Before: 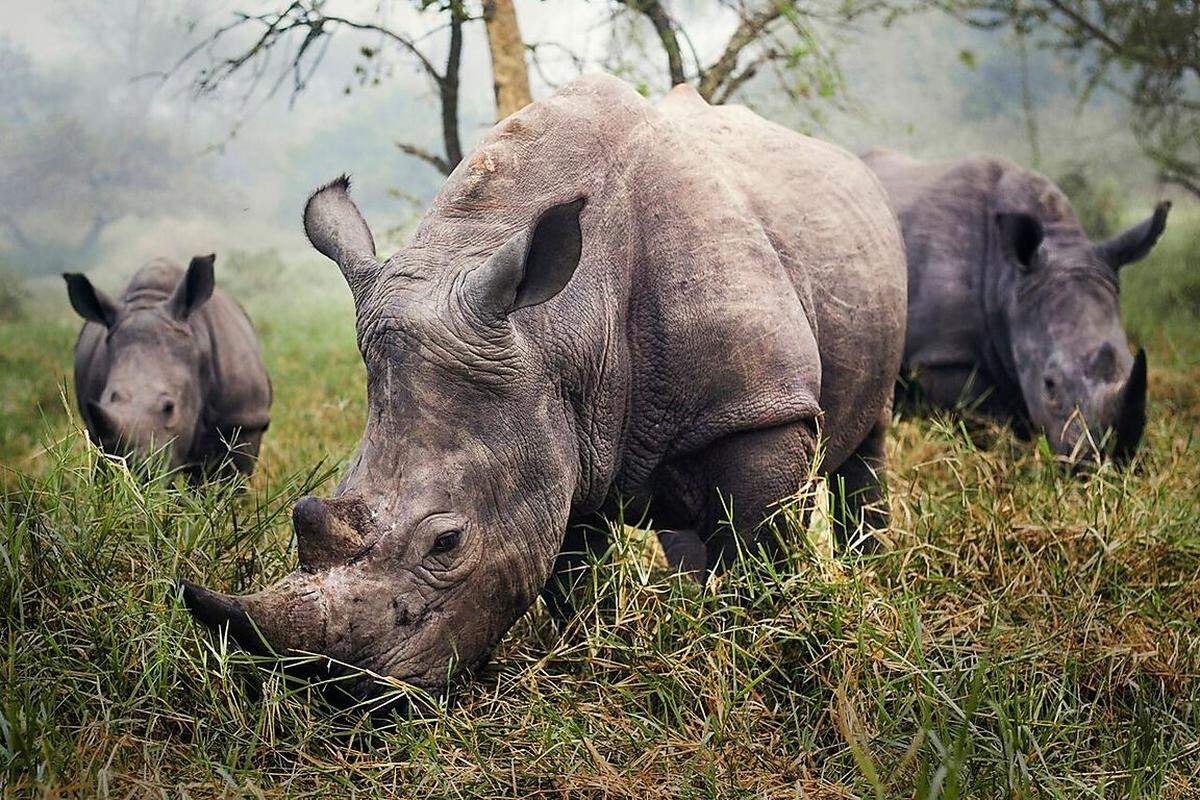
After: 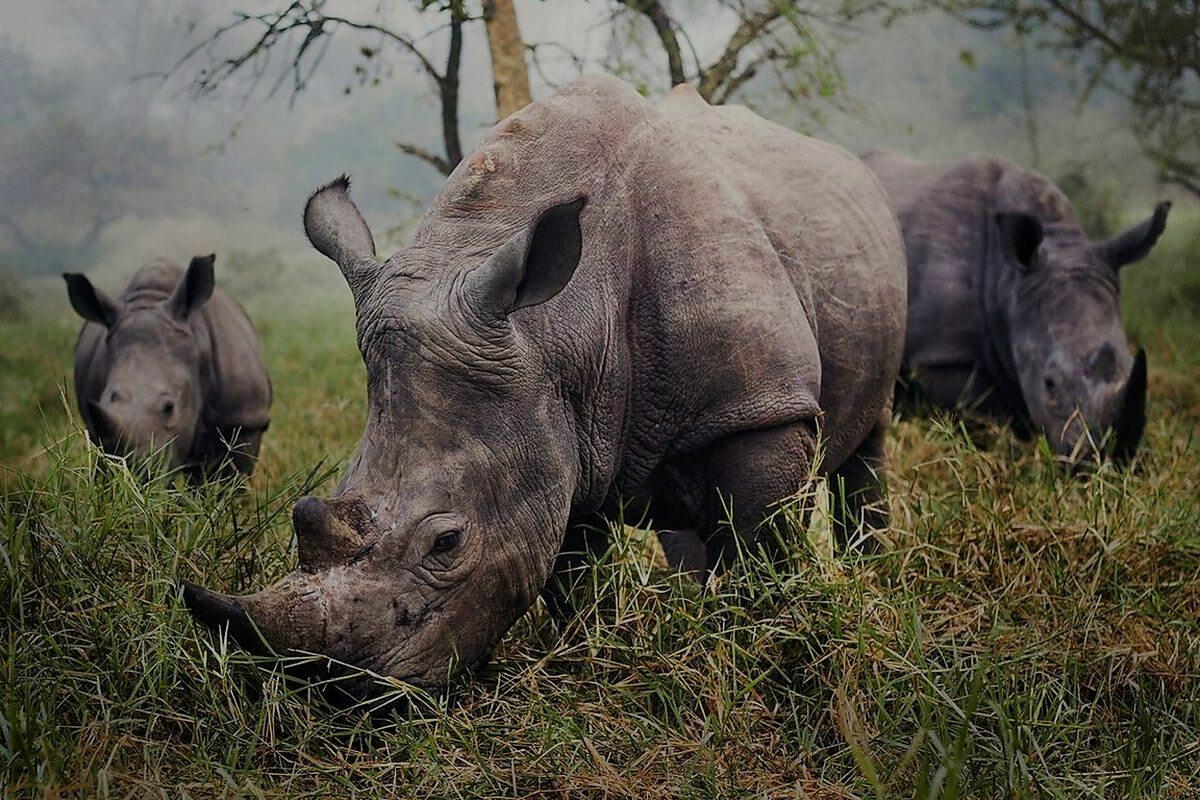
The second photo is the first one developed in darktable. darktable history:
exposure: exposure -0.97 EV, compensate highlight preservation false
